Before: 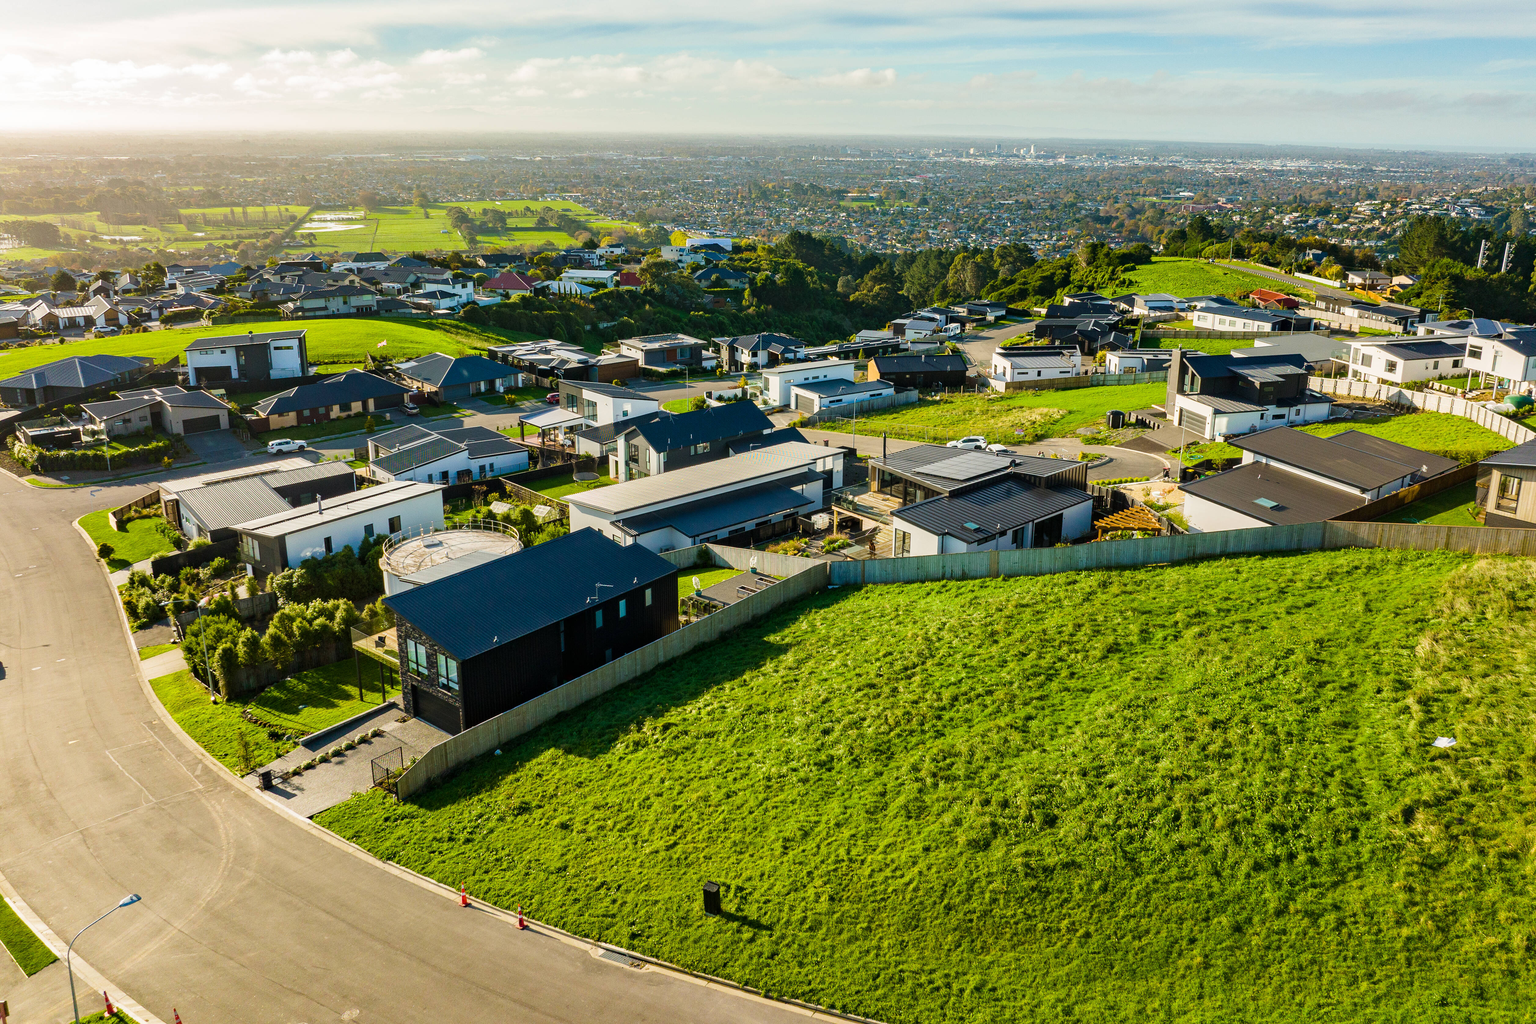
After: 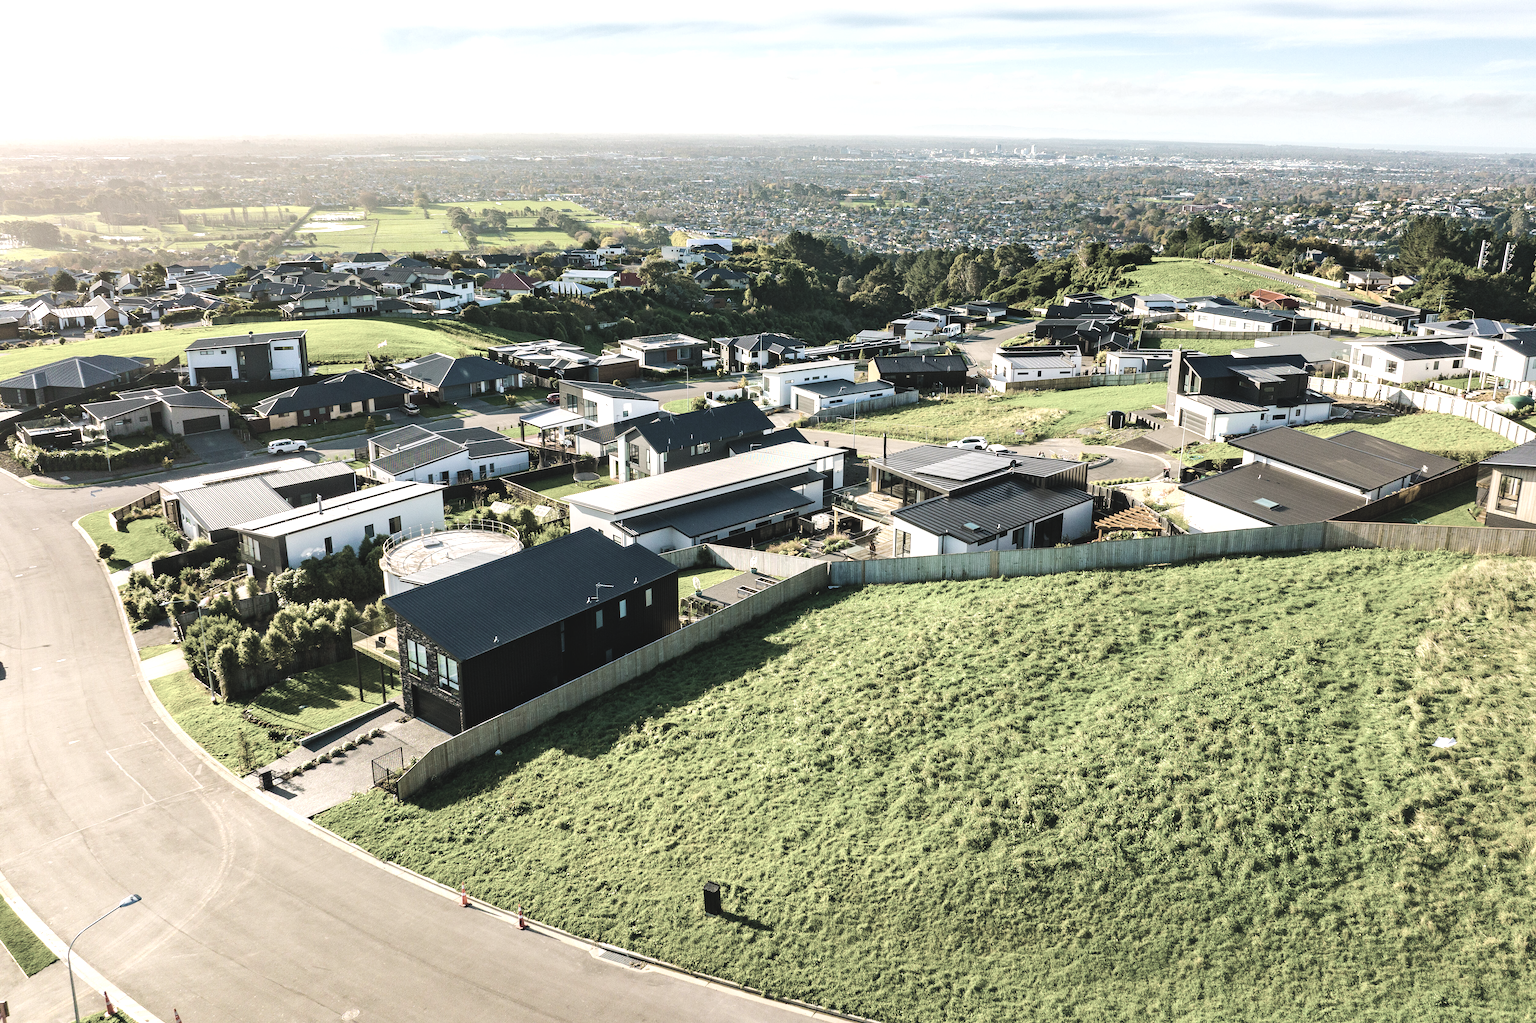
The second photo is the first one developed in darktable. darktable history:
contrast brightness saturation: brightness 0.18, saturation -0.5
color balance rgb: shadows lift › chroma 2%, shadows lift › hue 135.47°, highlights gain › chroma 2%, highlights gain › hue 291.01°, global offset › luminance 0.5%, perceptual saturation grading › global saturation -10.8%, perceptual saturation grading › highlights -26.83%, perceptual saturation grading › shadows 21.25%, perceptual brilliance grading › highlights 17.77%, perceptual brilliance grading › mid-tones 31.71%, perceptual brilliance grading › shadows -31.01%, global vibrance 24.91%
